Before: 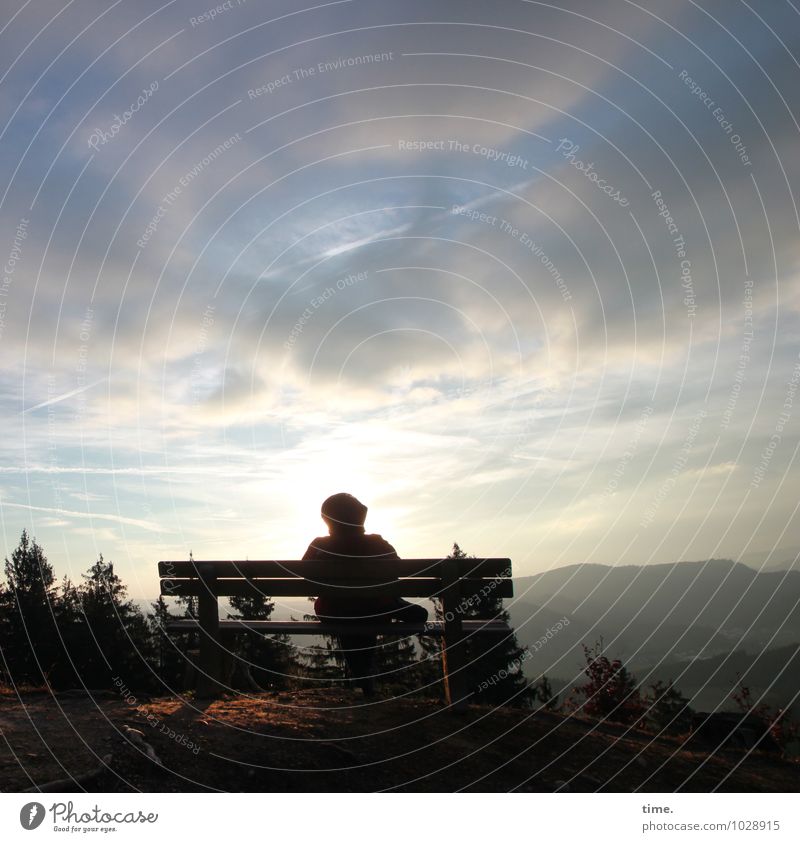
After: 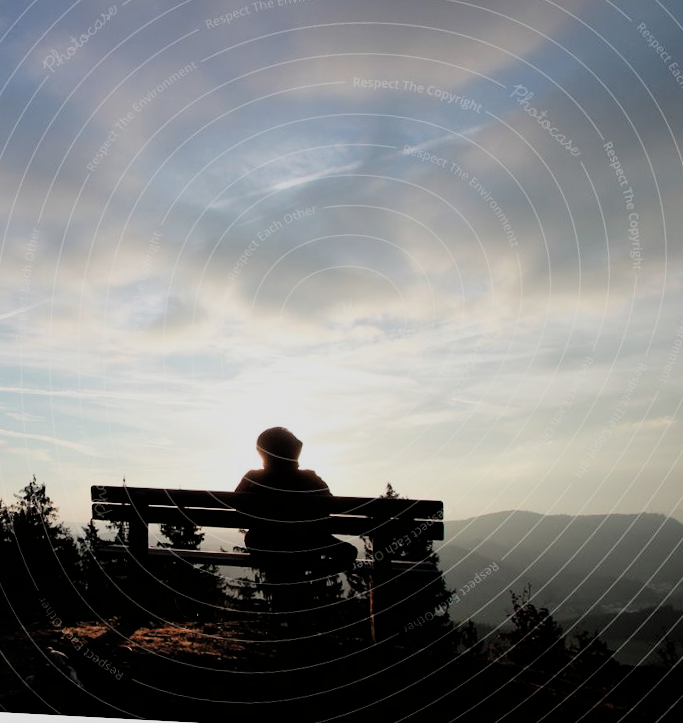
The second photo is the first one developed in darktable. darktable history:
filmic rgb: black relative exposure -5.03 EV, white relative exposure 4 EV, hardness 2.9, contrast 1.183, highlights saturation mix -30.28%
crop and rotate: angle -3.07°, left 5.169%, top 5.182%, right 4.754%, bottom 4.12%
